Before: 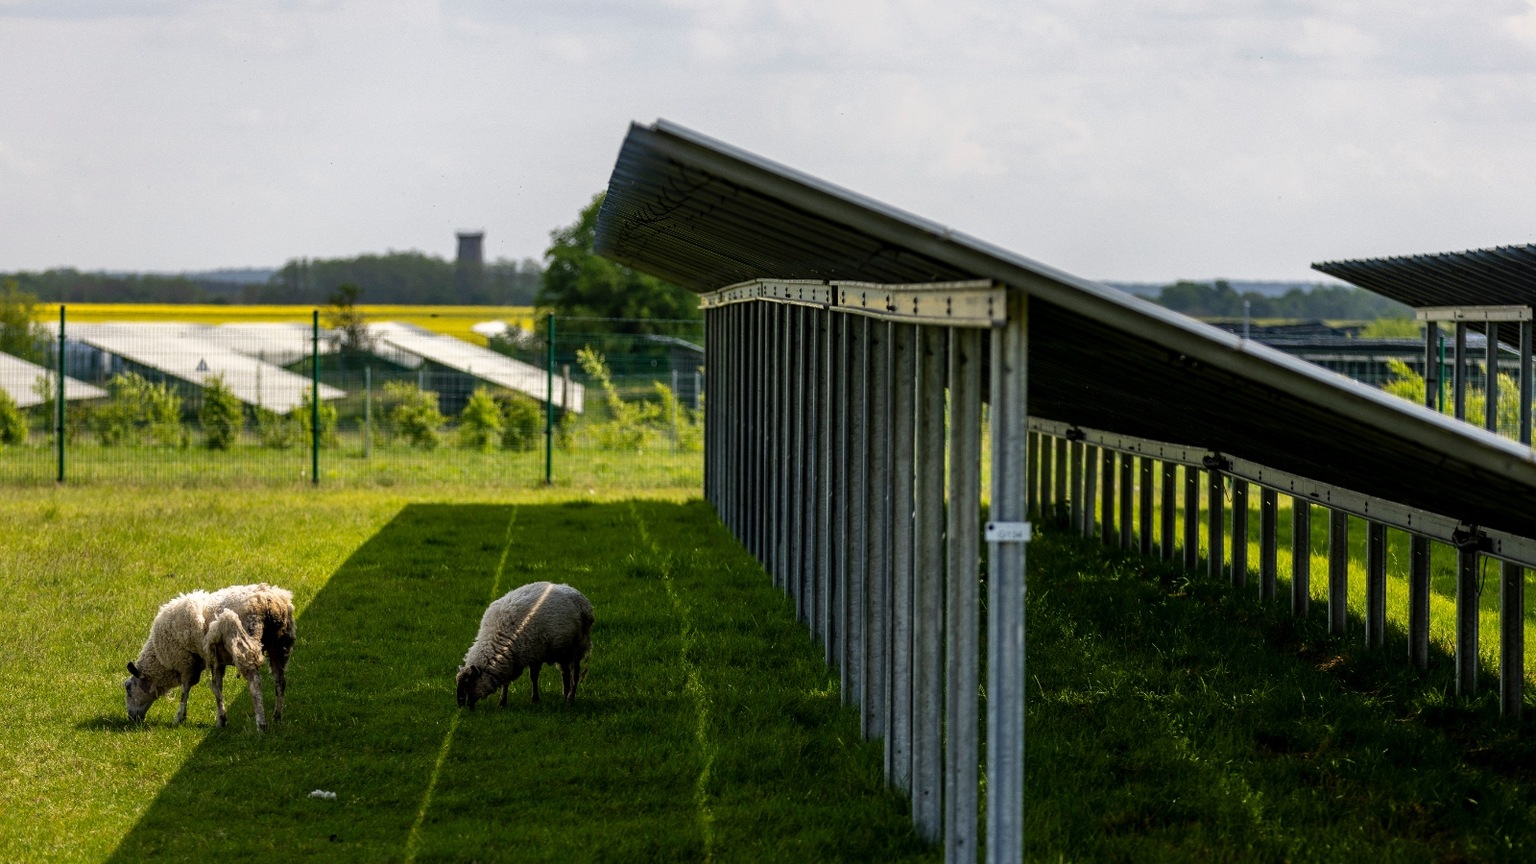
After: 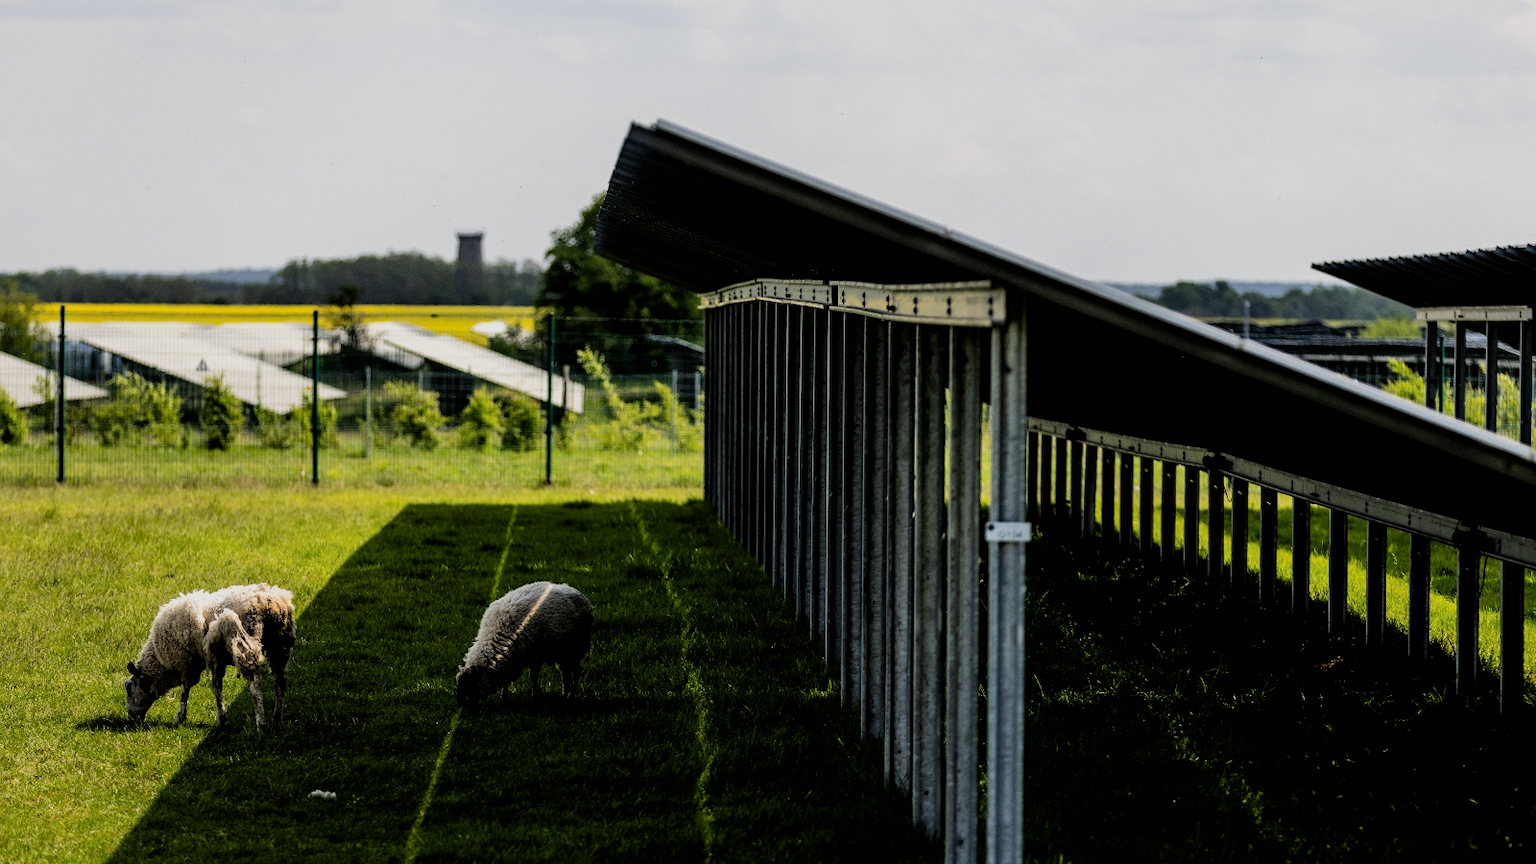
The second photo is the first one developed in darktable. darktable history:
filmic rgb: black relative exposure -5.01 EV, white relative exposure 3.96 EV, hardness 2.88, contrast 1.298, highlights saturation mix -30.73%
exposure: black level correction 0.001, compensate highlight preservation false
